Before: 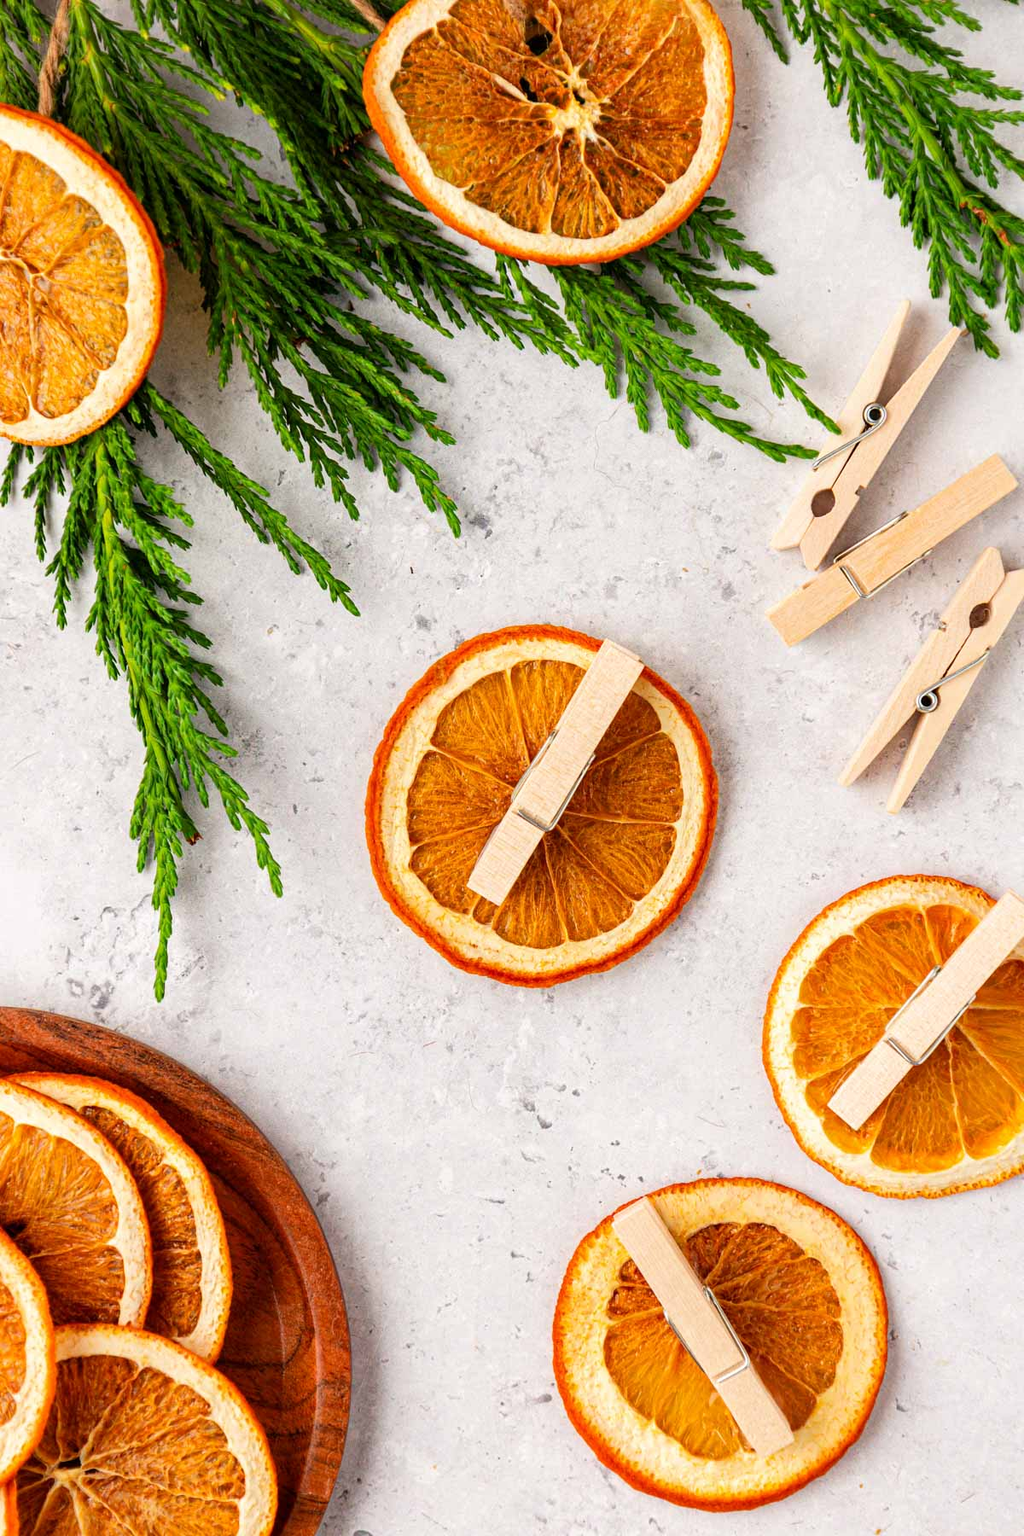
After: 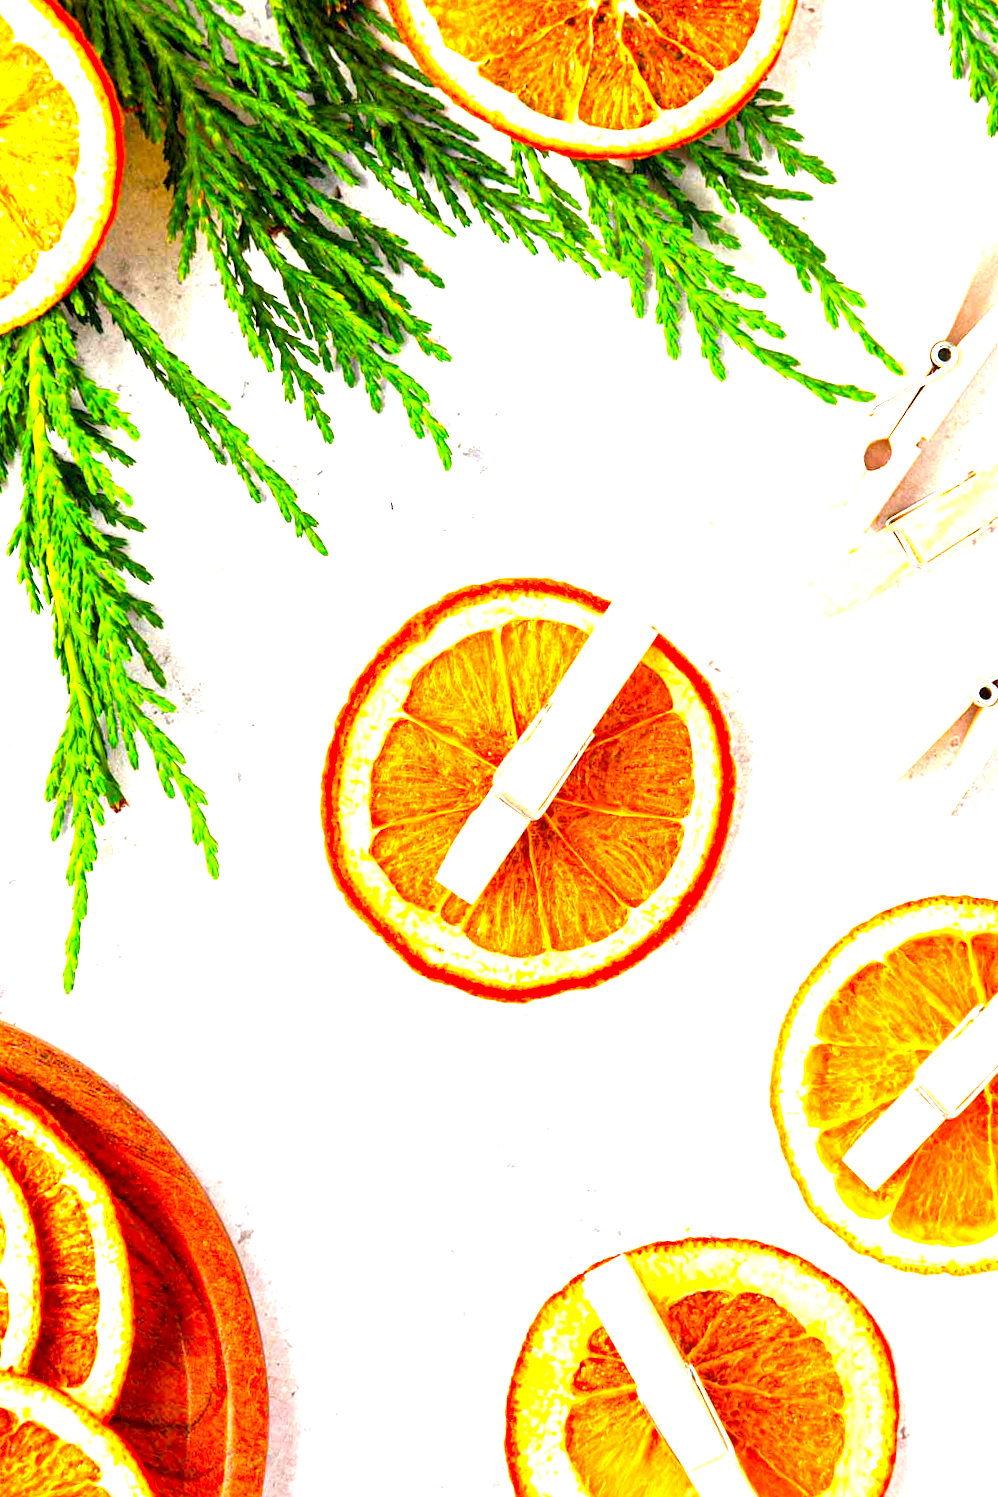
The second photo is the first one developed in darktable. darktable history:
crop and rotate: angle -3.27°, left 5.211%, top 5.211%, right 4.607%, bottom 4.607%
exposure: black level correction 0.001, exposure 1.84 EV, compensate highlight preservation false
color balance: output saturation 120%
vibrance: vibrance 10%
